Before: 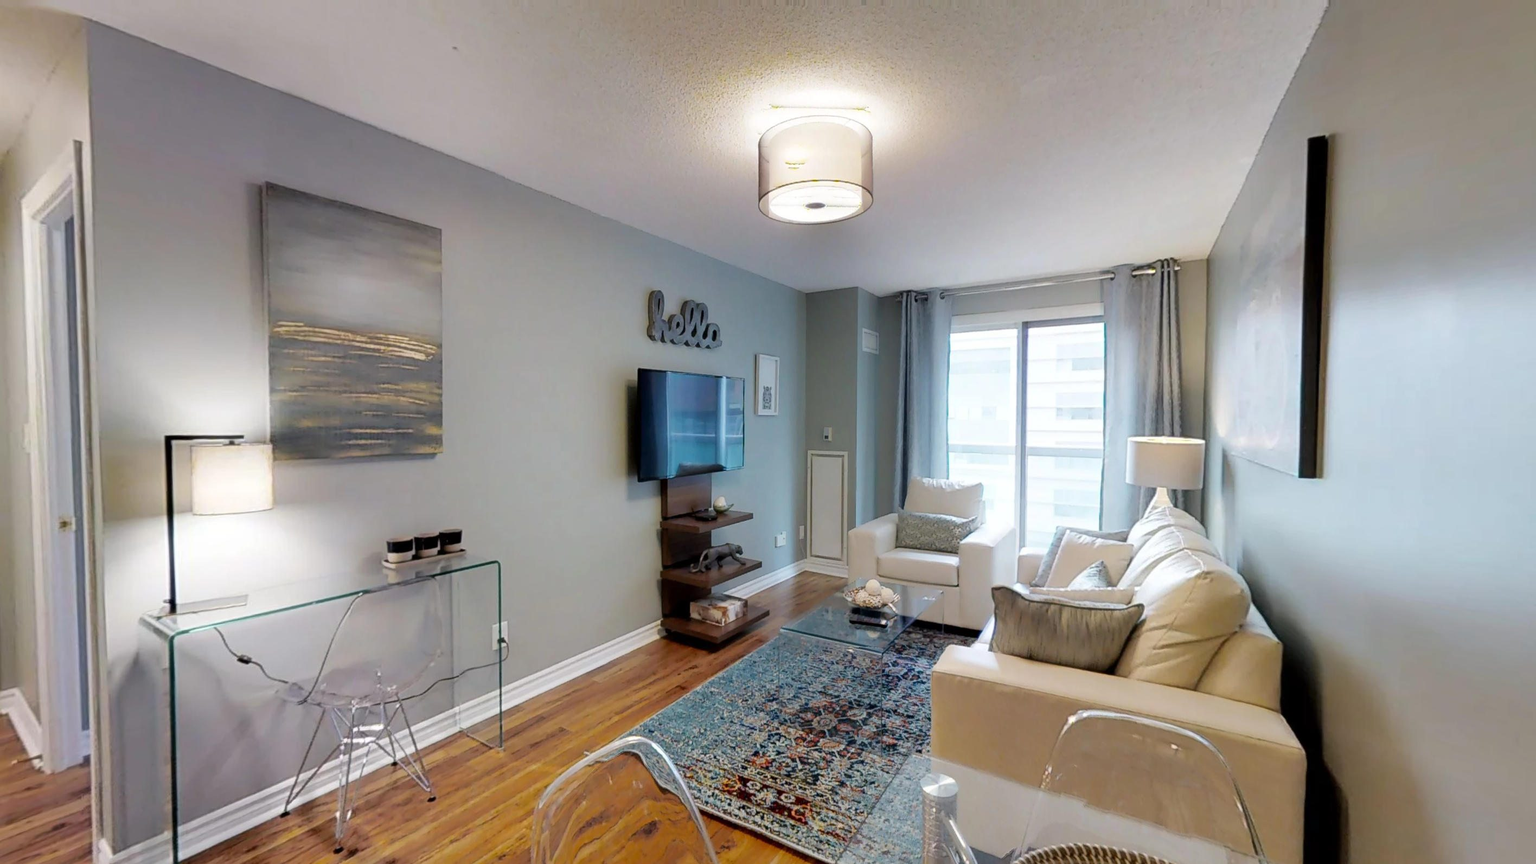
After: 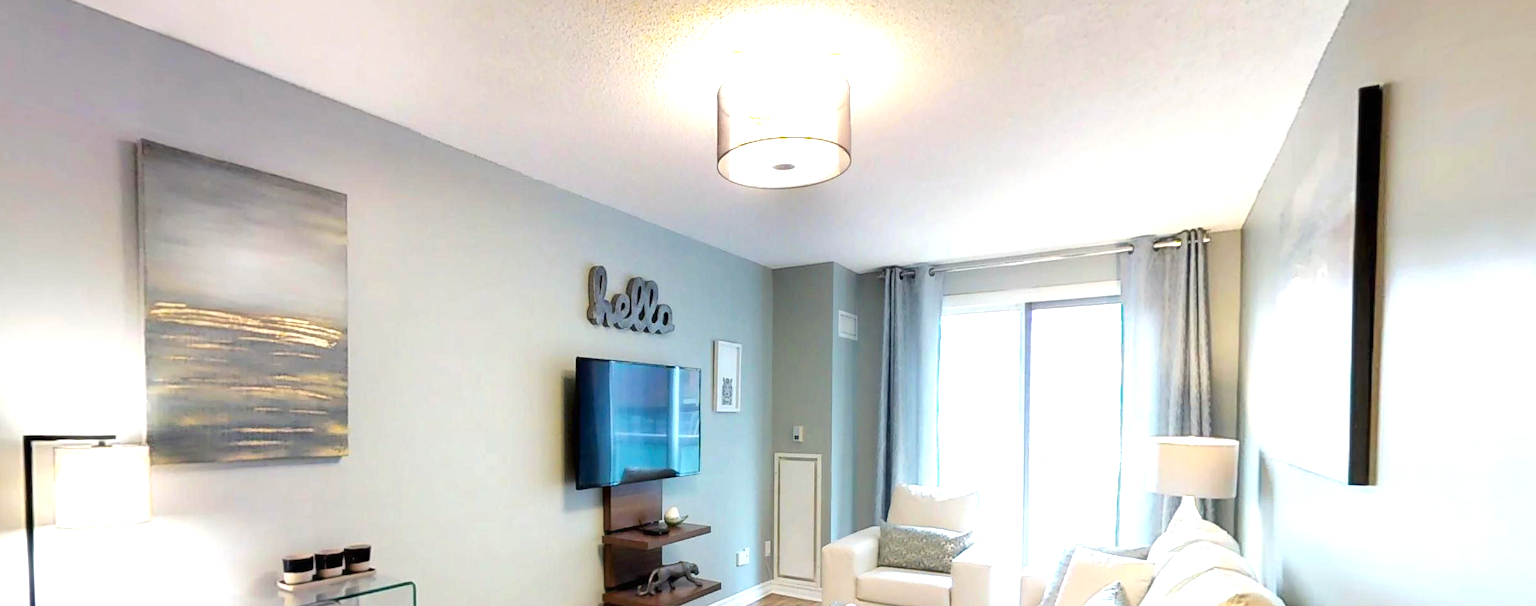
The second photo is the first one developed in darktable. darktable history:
crop and rotate: left 9.458%, top 7.305%, right 4.922%, bottom 32.588%
exposure: black level correction 0, exposure 1.103 EV, compensate highlight preservation false
color calibration: output R [0.999, 0.026, -0.11, 0], output G [-0.019, 1.037, -0.099, 0], output B [0.022, -0.023, 0.902, 0], illuminant same as pipeline (D50), adaptation XYZ, x 0.347, y 0.358, temperature 5022.51 K
